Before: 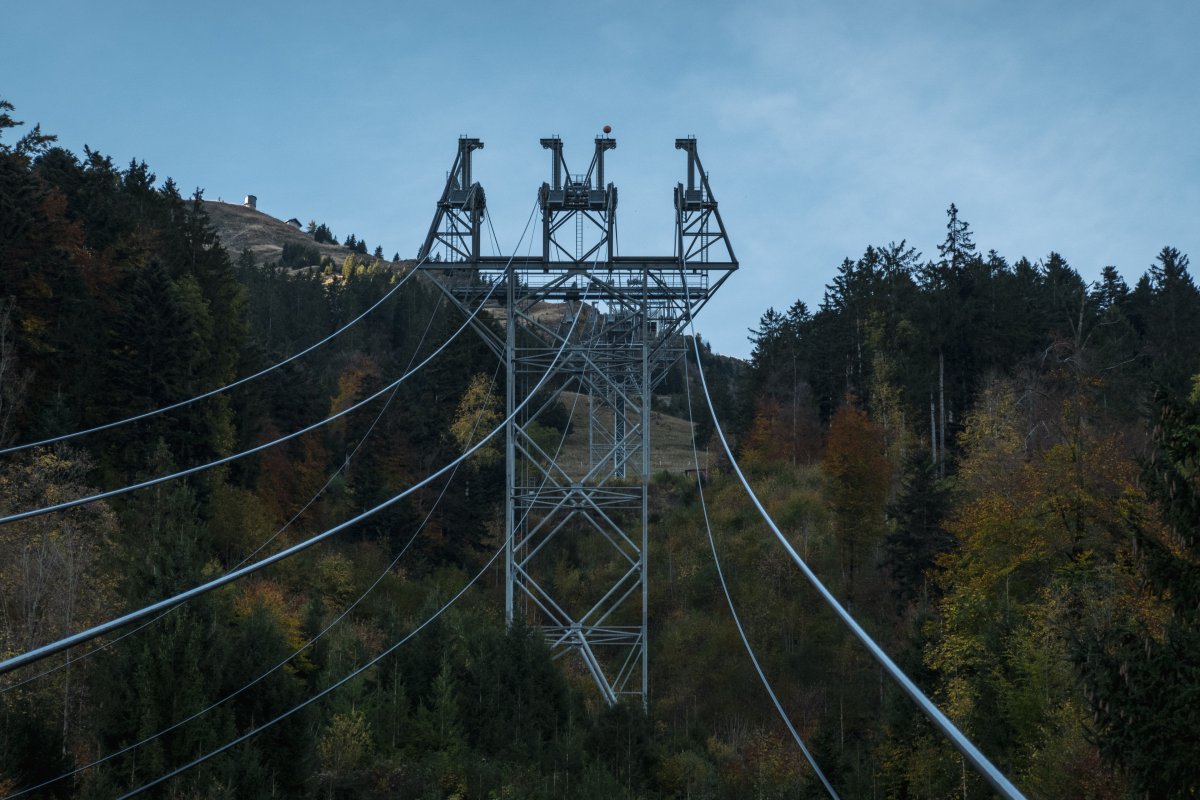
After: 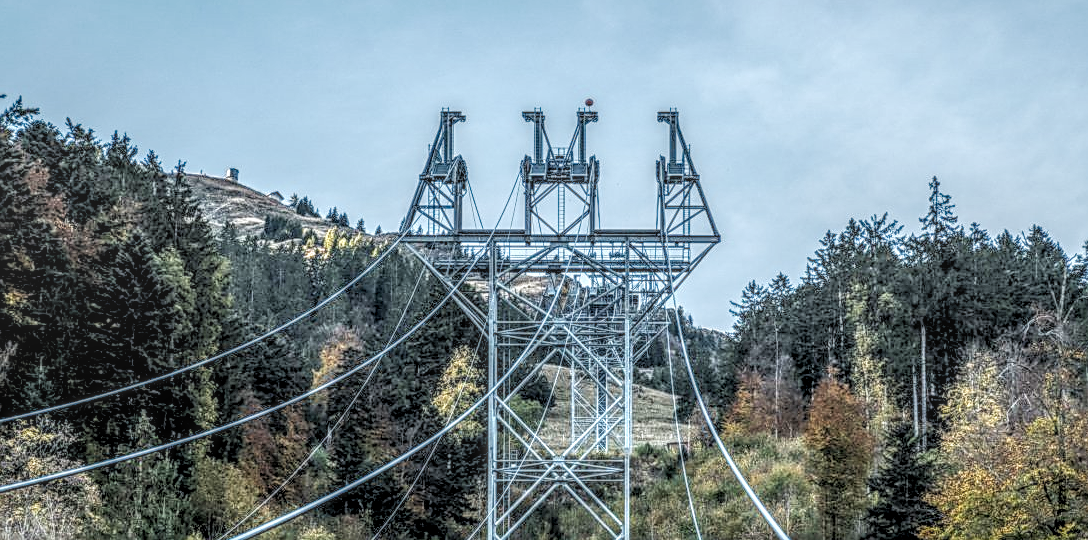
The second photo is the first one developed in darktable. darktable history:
rgb levels: levels [[0.01, 0.419, 0.839], [0, 0.5, 1], [0, 0.5, 1]]
crop: left 1.509%, top 3.452%, right 7.696%, bottom 28.452%
contrast brightness saturation: contrast -0.28
sharpen: on, module defaults
base curve: curves: ch0 [(0, 0) (0.204, 0.334) (0.55, 0.733) (1, 1)], preserve colors none
exposure: exposure 1 EV, compensate highlight preservation false
local contrast: highlights 0%, shadows 0%, detail 300%, midtone range 0.3
